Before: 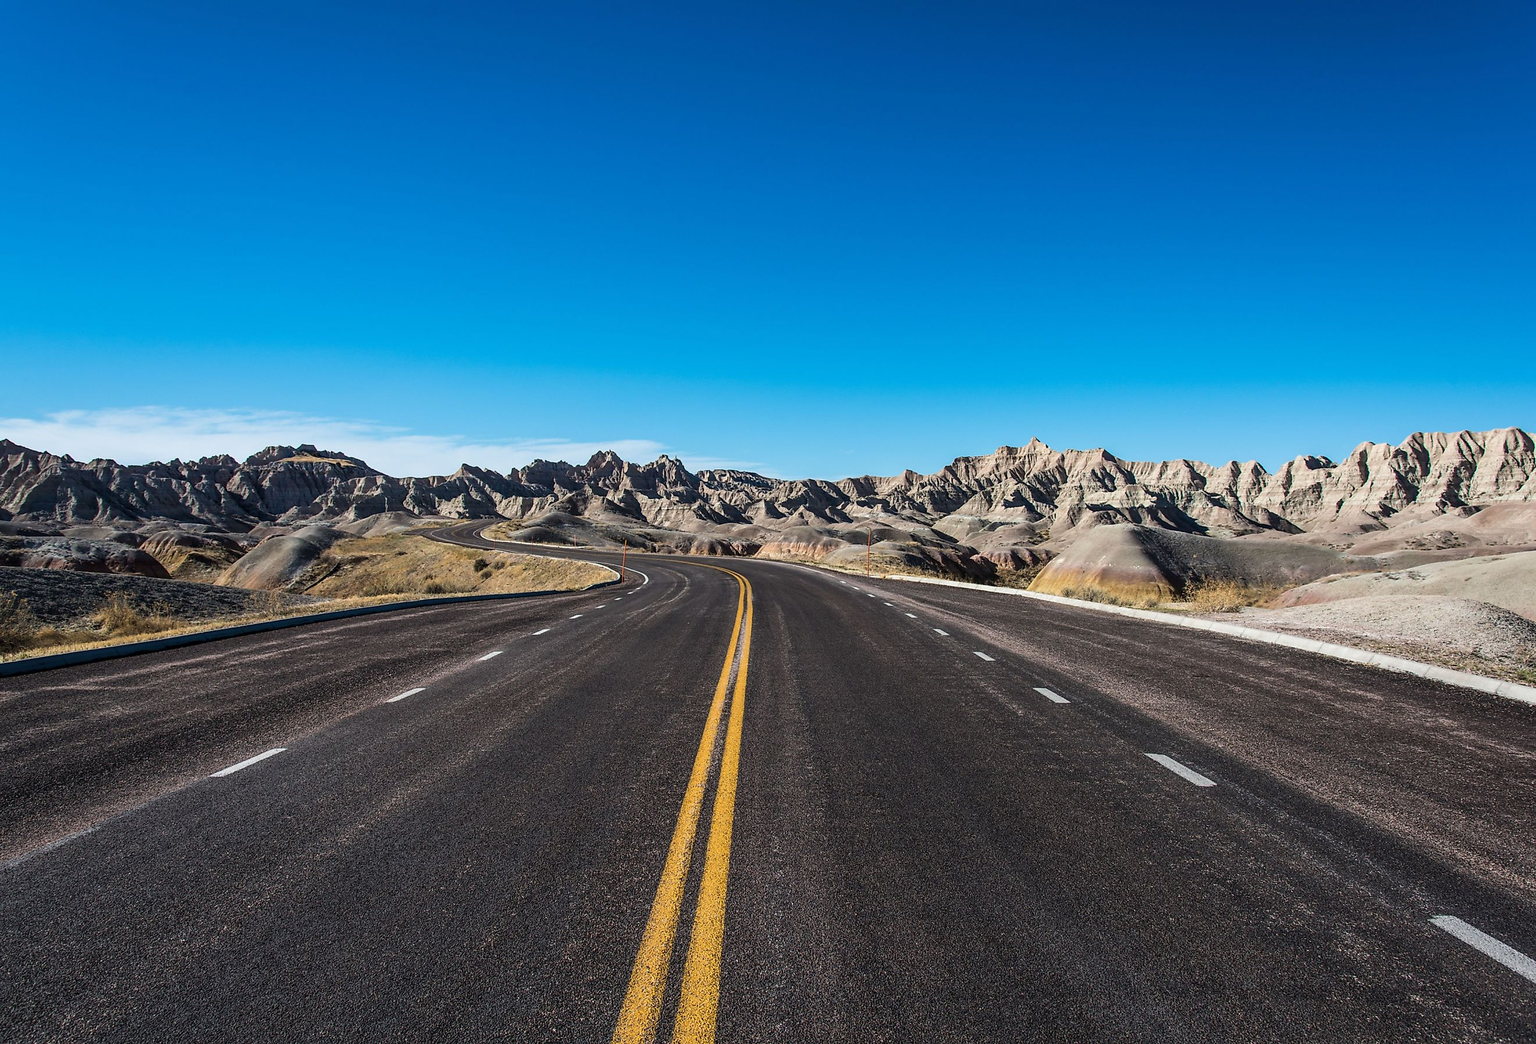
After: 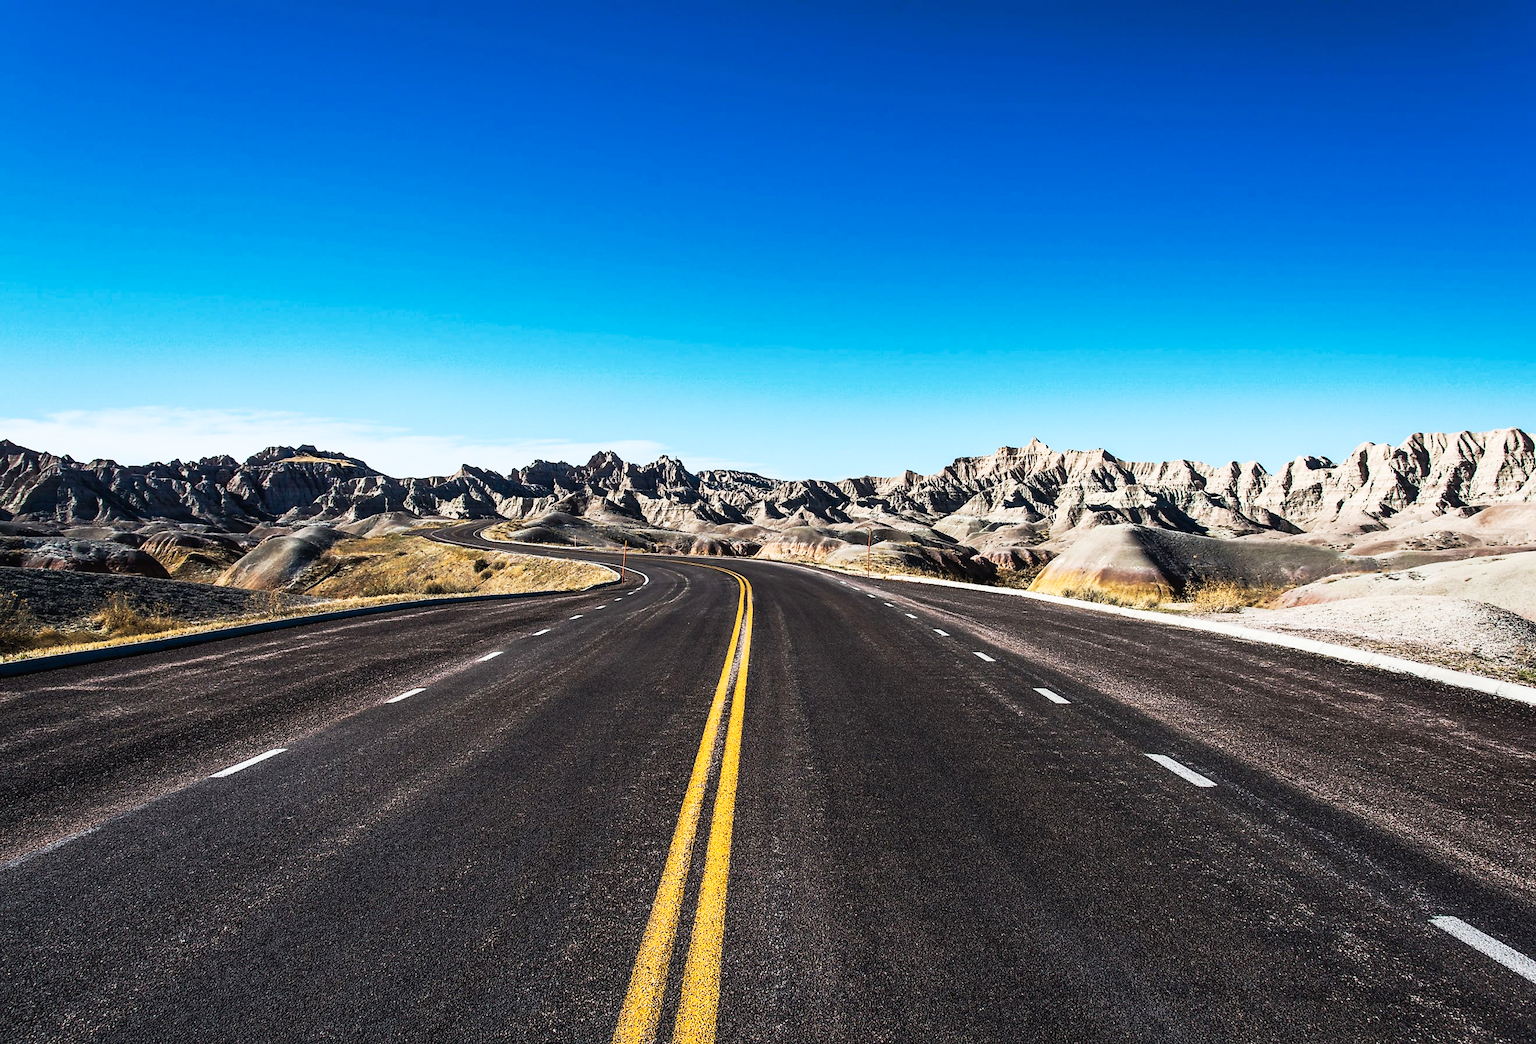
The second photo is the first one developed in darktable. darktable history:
tone curve: curves: ch0 [(0, 0.013) (0.074, 0.044) (0.251, 0.234) (0.472, 0.511) (0.63, 0.752) (0.746, 0.866) (0.899, 0.956) (1, 1)]; ch1 [(0, 0) (0.08, 0.08) (0.347, 0.394) (0.455, 0.441) (0.5, 0.5) (0.517, 0.53) (0.563, 0.611) (0.617, 0.682) (0.756, 0.788) (0.92, 0.92) (1, 1)]; ch2 [(0, 0) (0.096, 0.056) (0.304, 0.204) (0.5, 0.5) (0.539, 0.575) (0.597, 0.644) (0.92, 0.92) (1, 1)], preserve colors none
base curve: curves: ch0 [(0, 0) (0.257, 0.25) (0.482, 0.586) (0.757, 0.871) (1, 1)]
